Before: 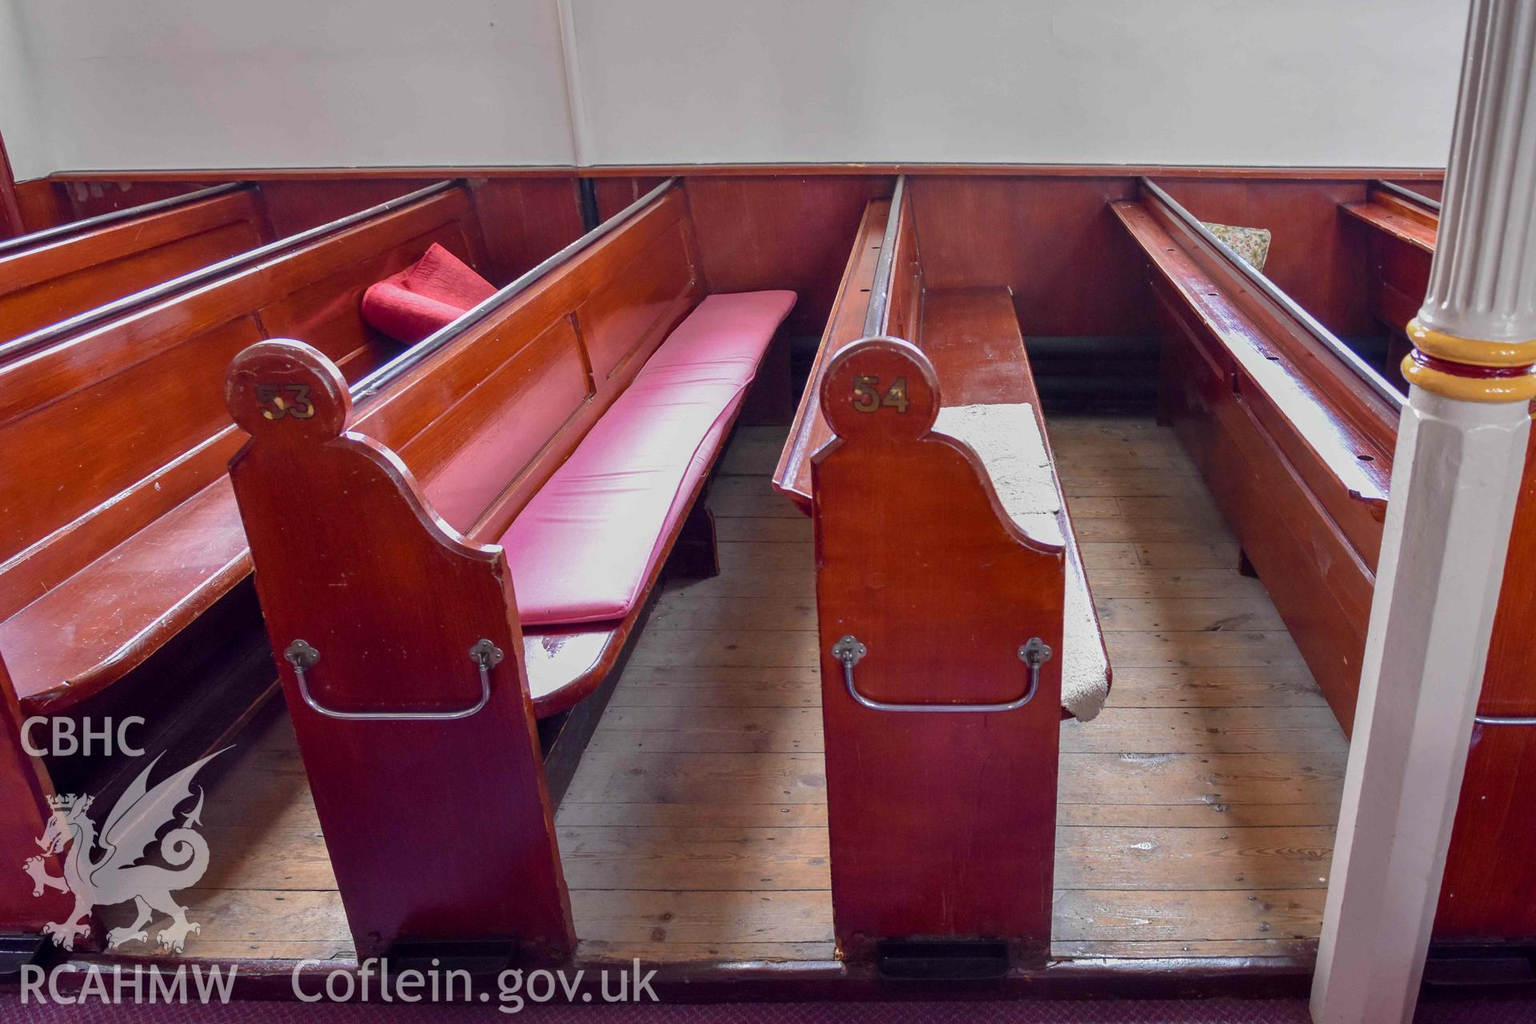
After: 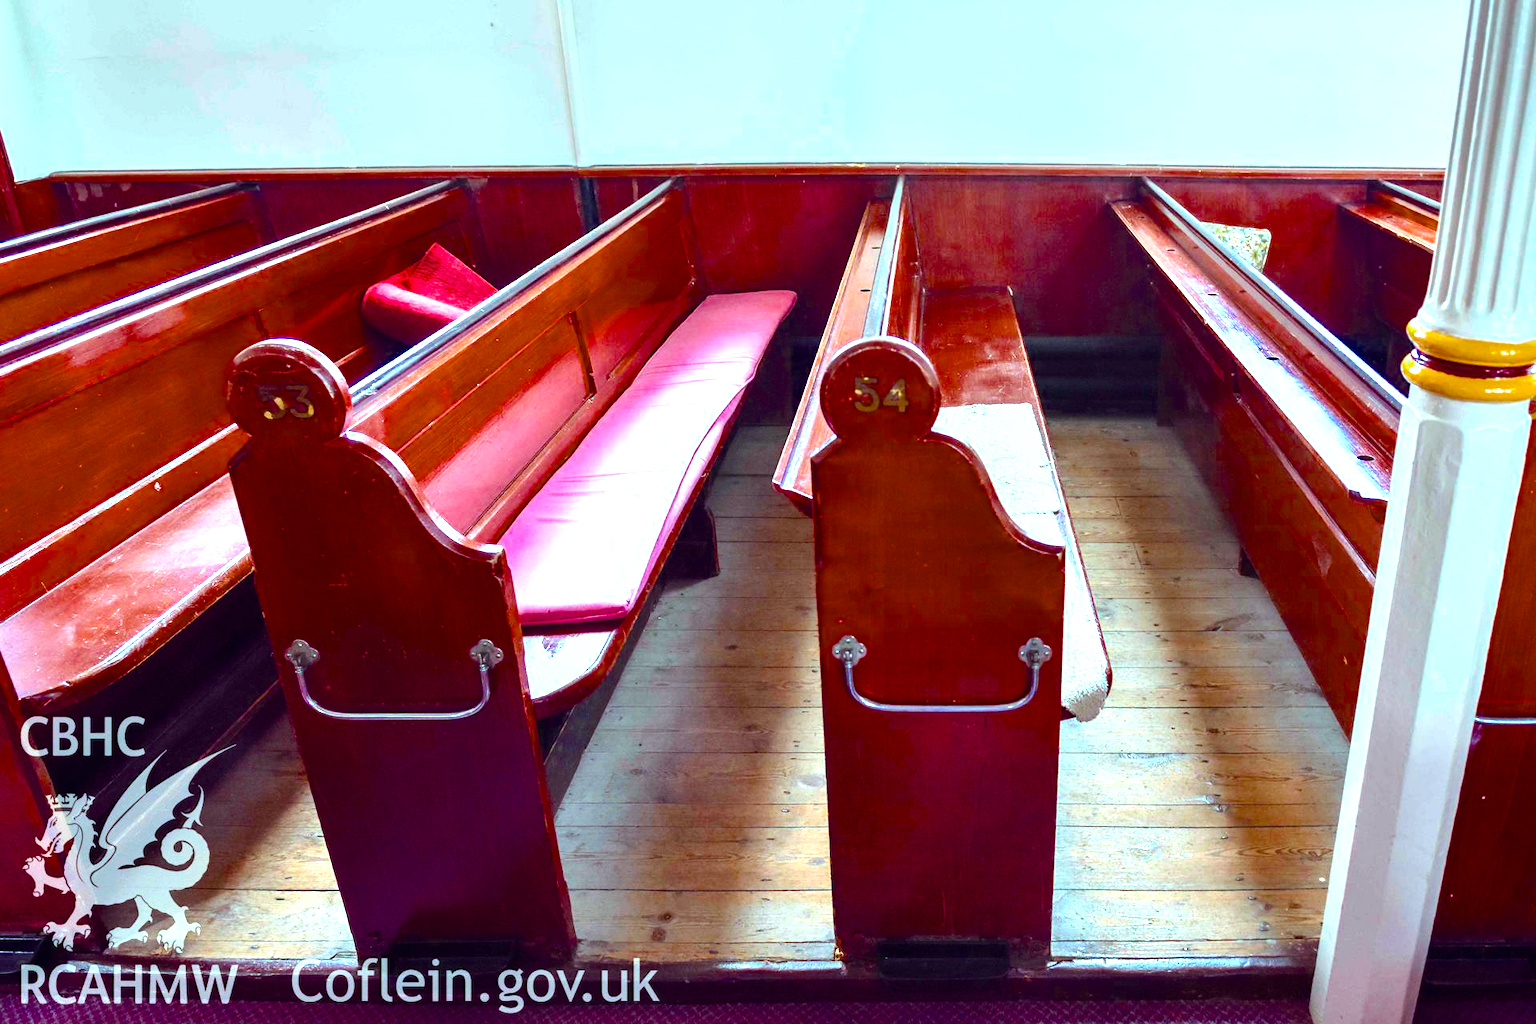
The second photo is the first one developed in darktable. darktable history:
exposure: black level correction 0, exposure 1.001 EV, compensate highlight preservation false
color balance rgb: highlights gain › chroma 4.016%, highlights gain › hue 201.51°, global offset › luminance 0.498%, global offset › hue 172.3°, perceptual saturation grading › global saturation 36.768%, global vibrance 9.489%, contrast 14.918%, saturation formula JzAzBz (2021)
